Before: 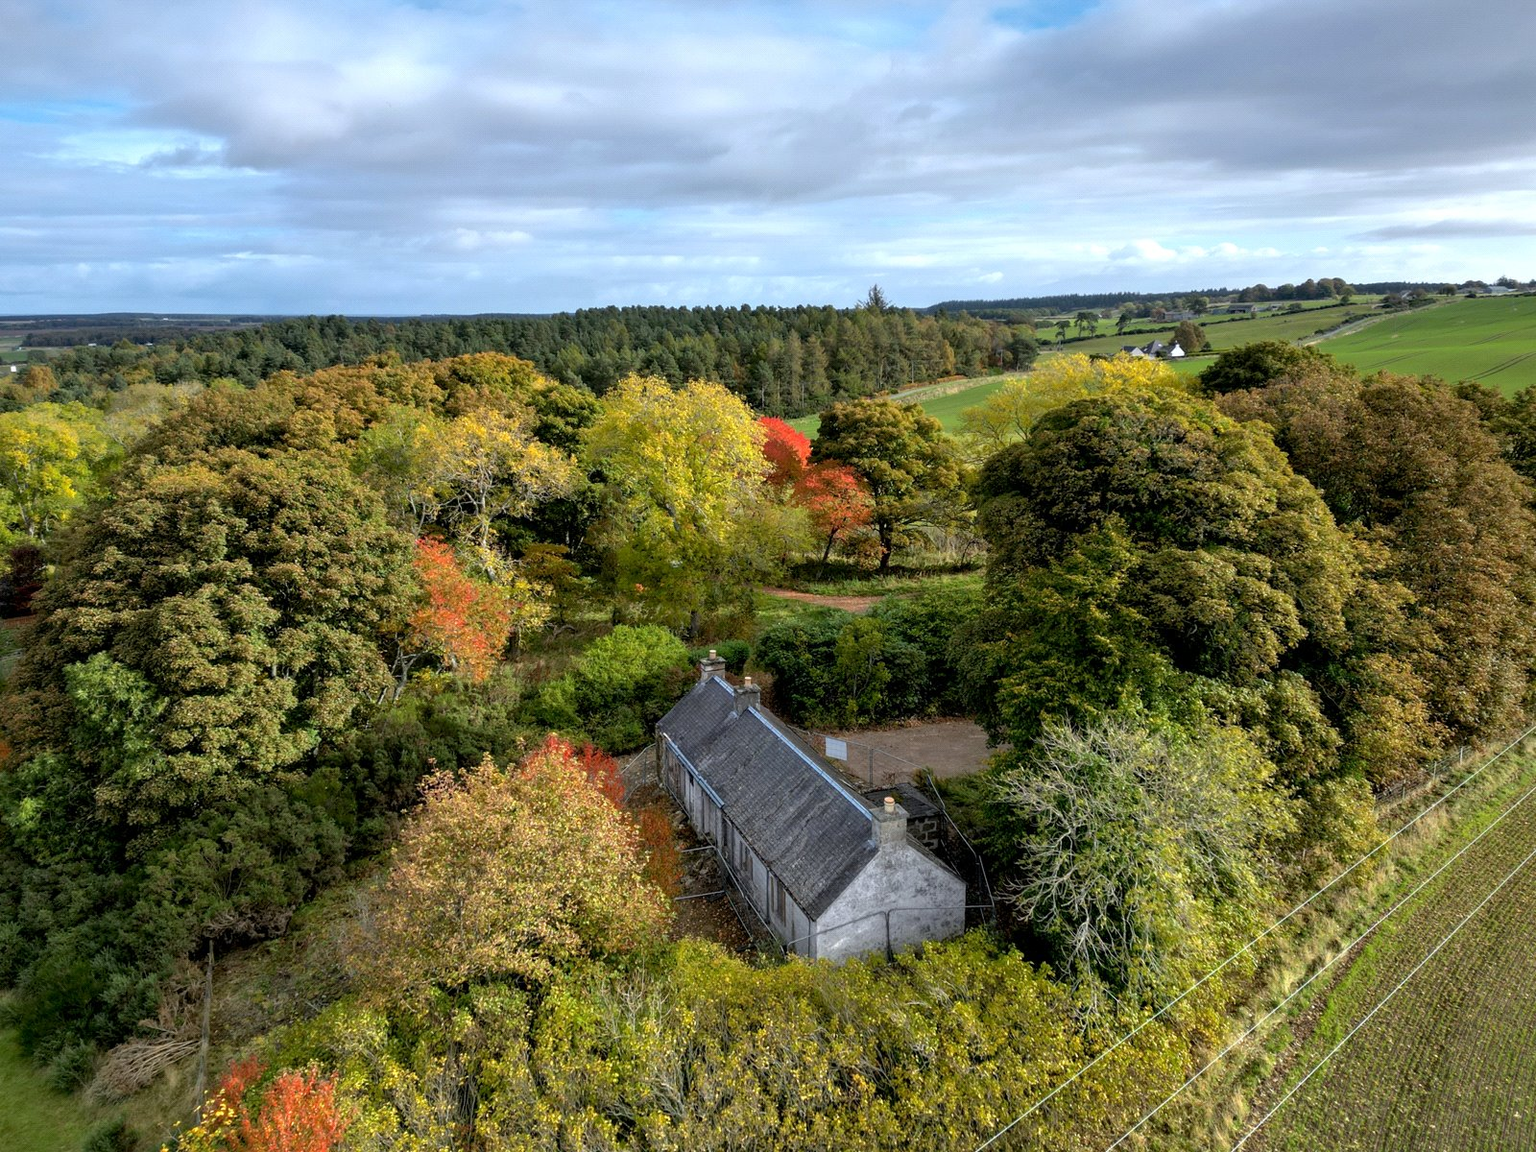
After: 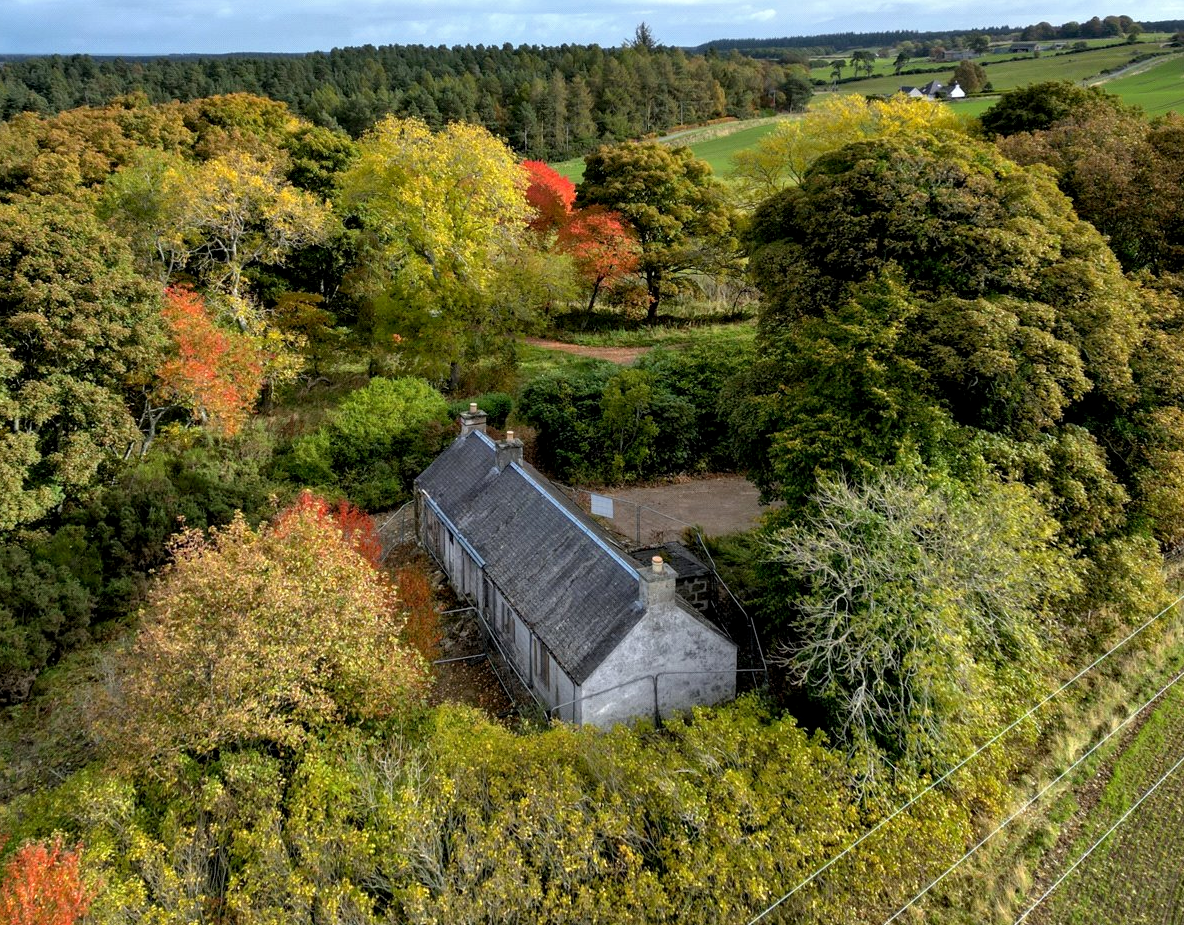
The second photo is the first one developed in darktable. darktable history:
shadows and highlights: radius 264.75, soften with gaussian
color balance: mode lift, gamma, gain (sRGB), lift [0.97, 1, 1, 1], gamma [1.03, 1, 1, 1]
crop: left 16.871%, top 22.857%, right 9.116%
